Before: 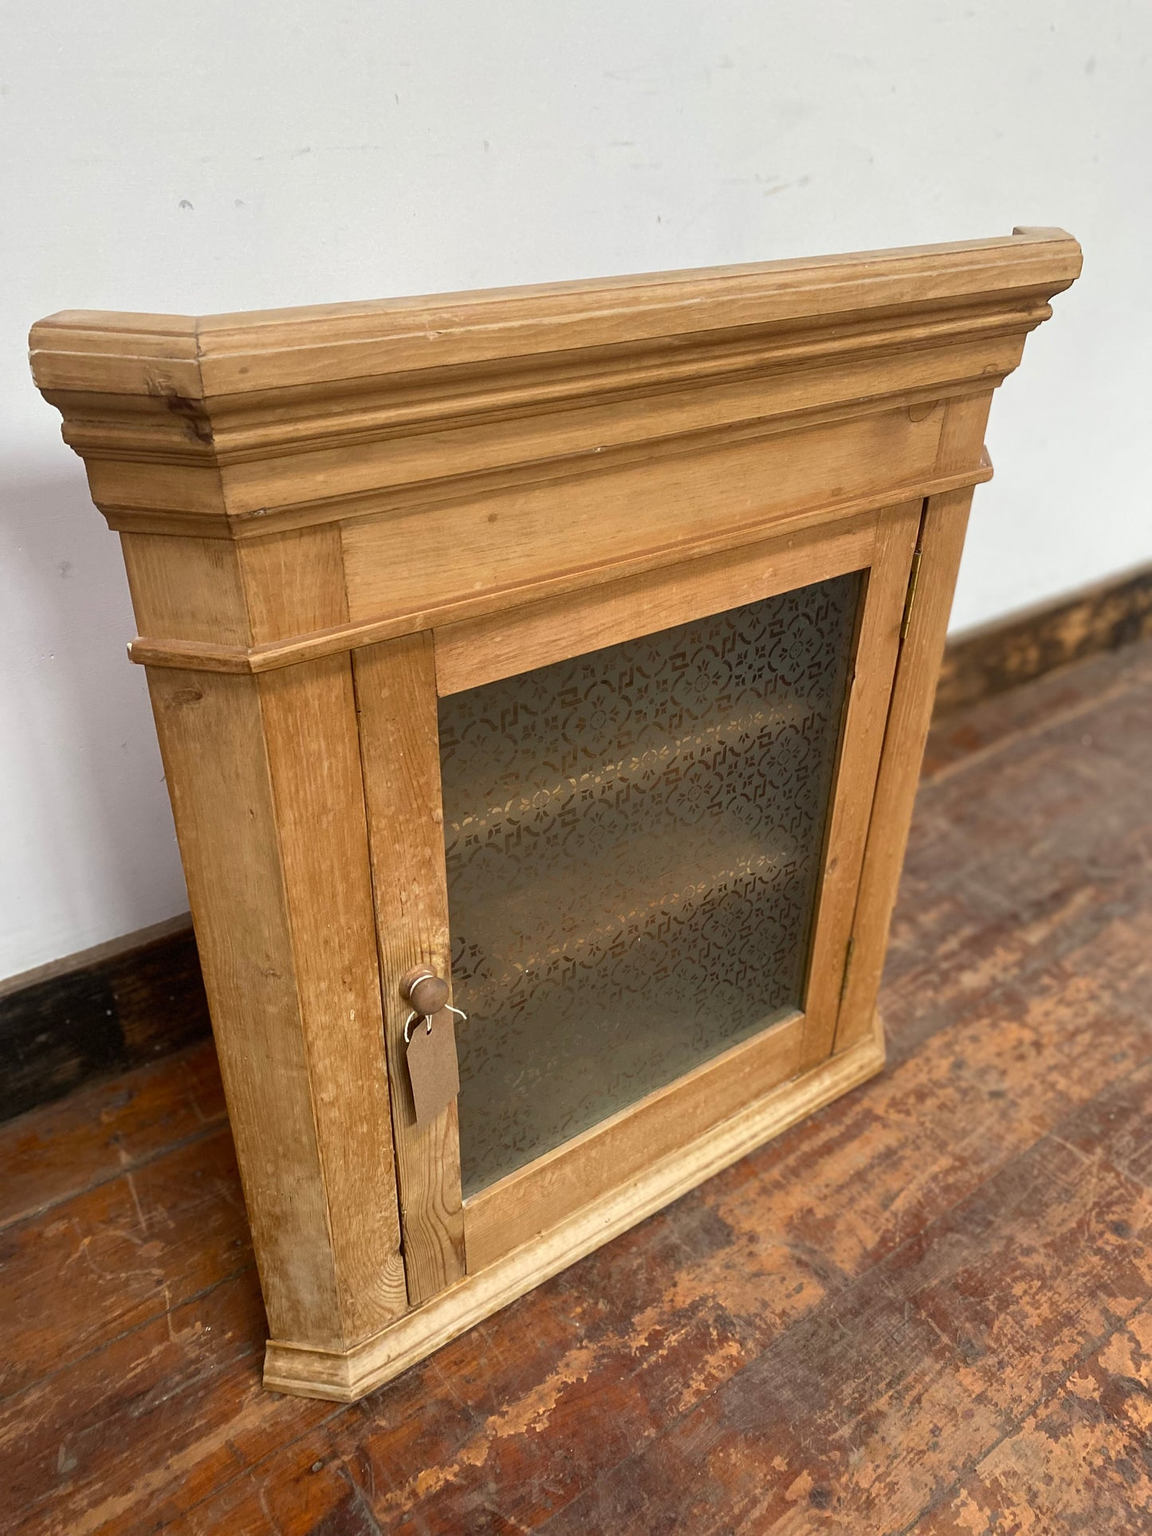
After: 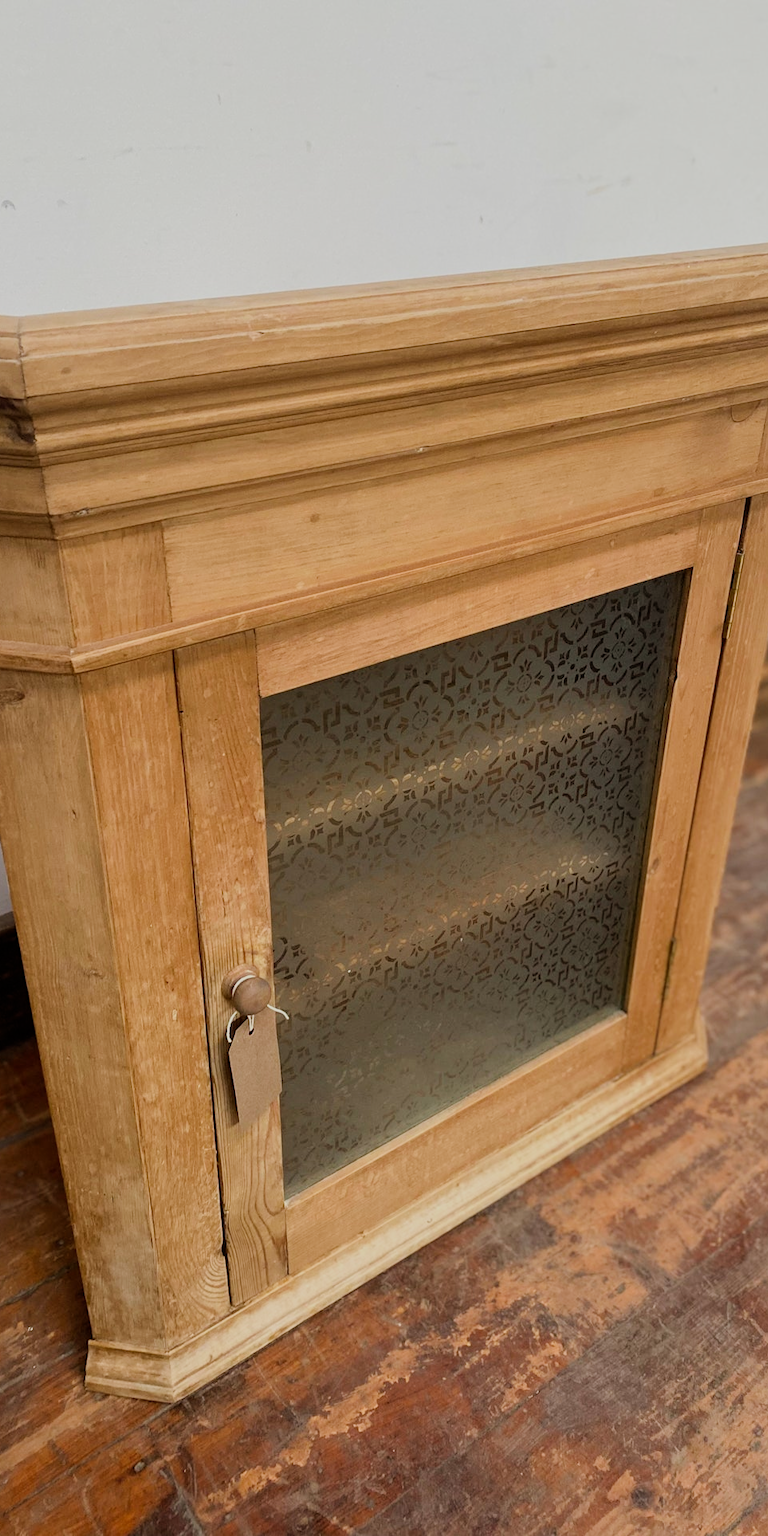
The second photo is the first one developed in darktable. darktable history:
filmic rgb: black relative exposure -7.32 EV, white relative exposure 5.09 EV, hardness 3.2
exposure: exposure 0.131 EV, compensate highlight preservation false
crop and rotate: left 15.446%, right 17.836%
